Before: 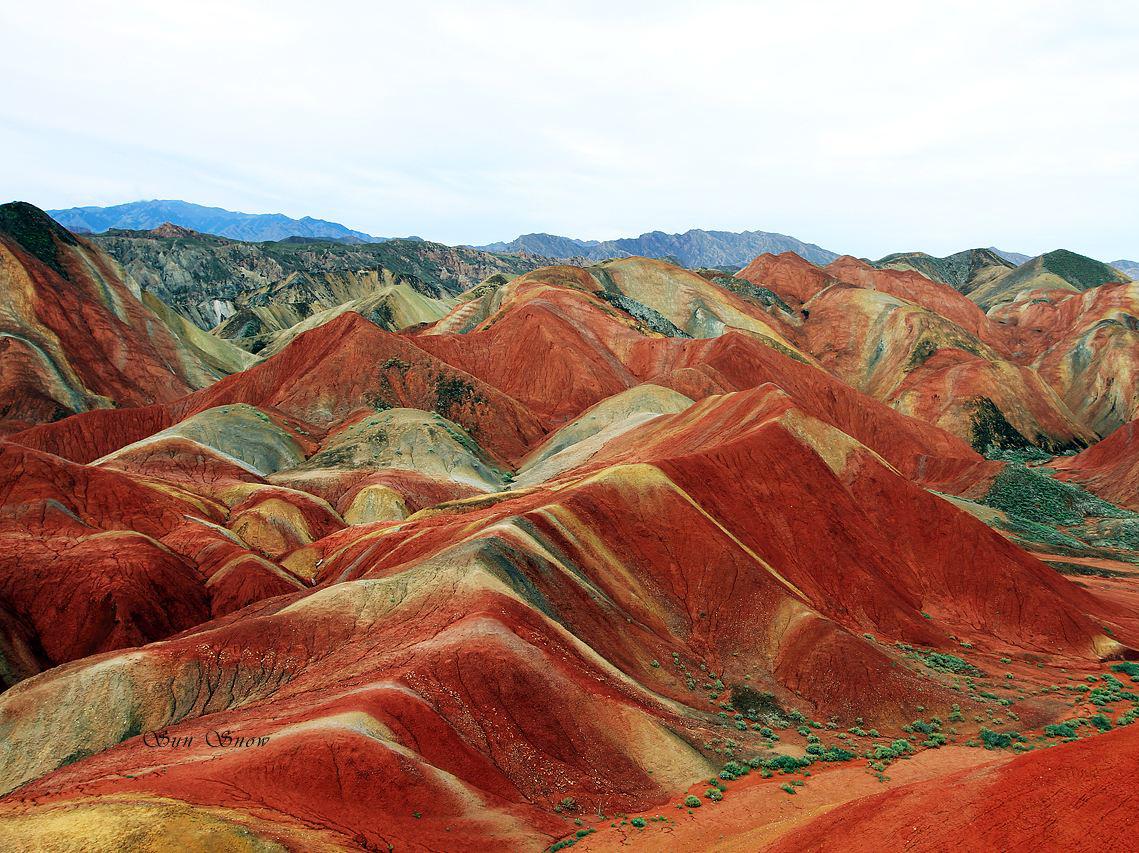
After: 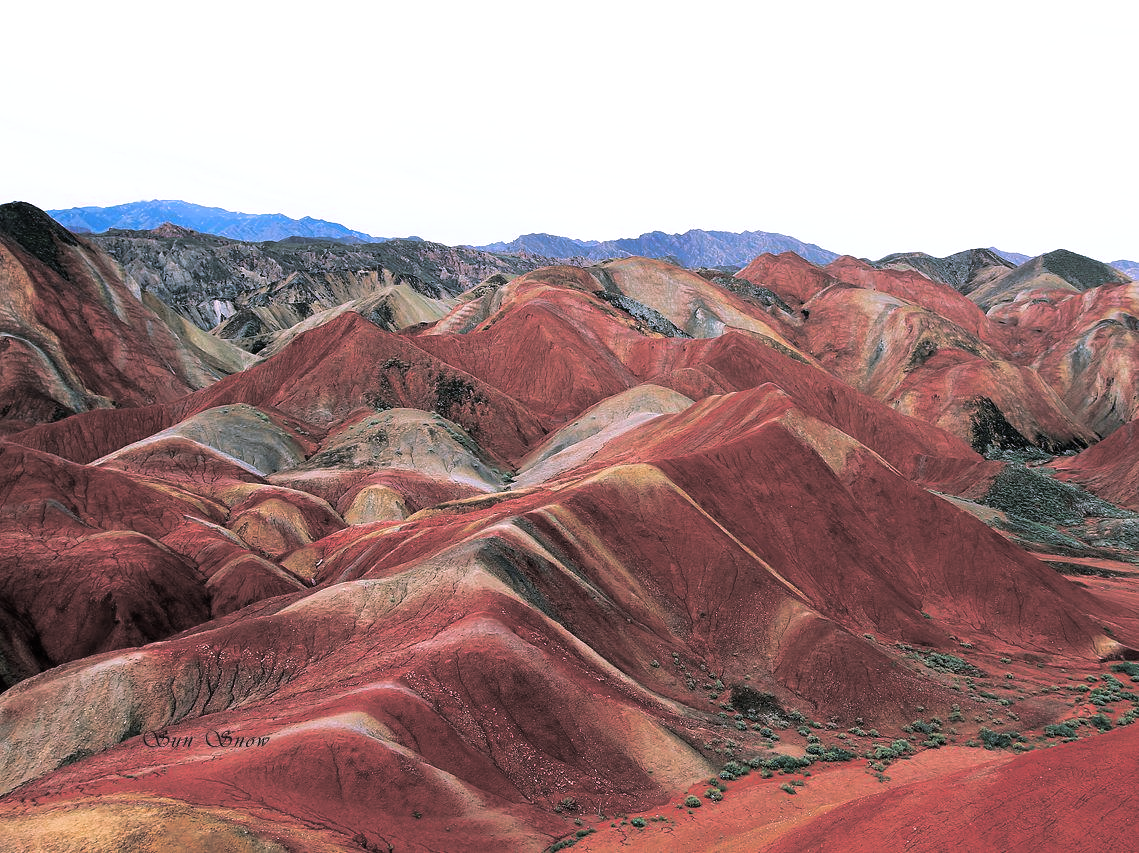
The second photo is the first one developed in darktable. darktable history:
color correction: highlights a* 15.46, highlights b* -20.56
split-toning: shadows › hue 43.2°, shadows › saturation 0, highlights › hue 50.4°, highlights › saturation 1
